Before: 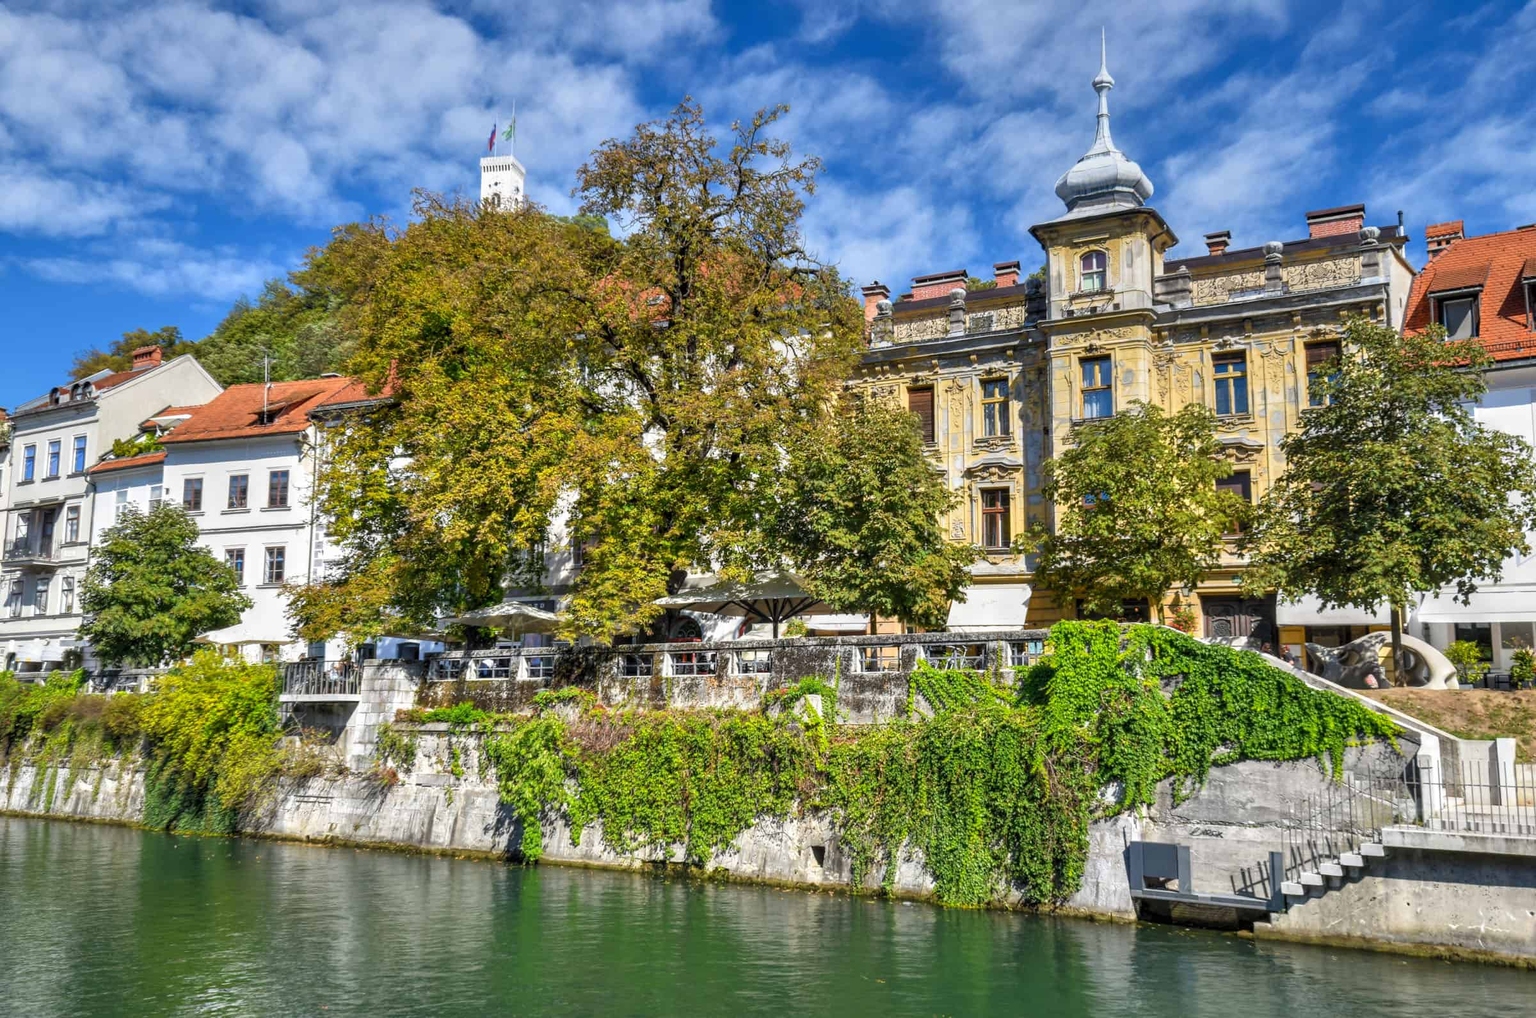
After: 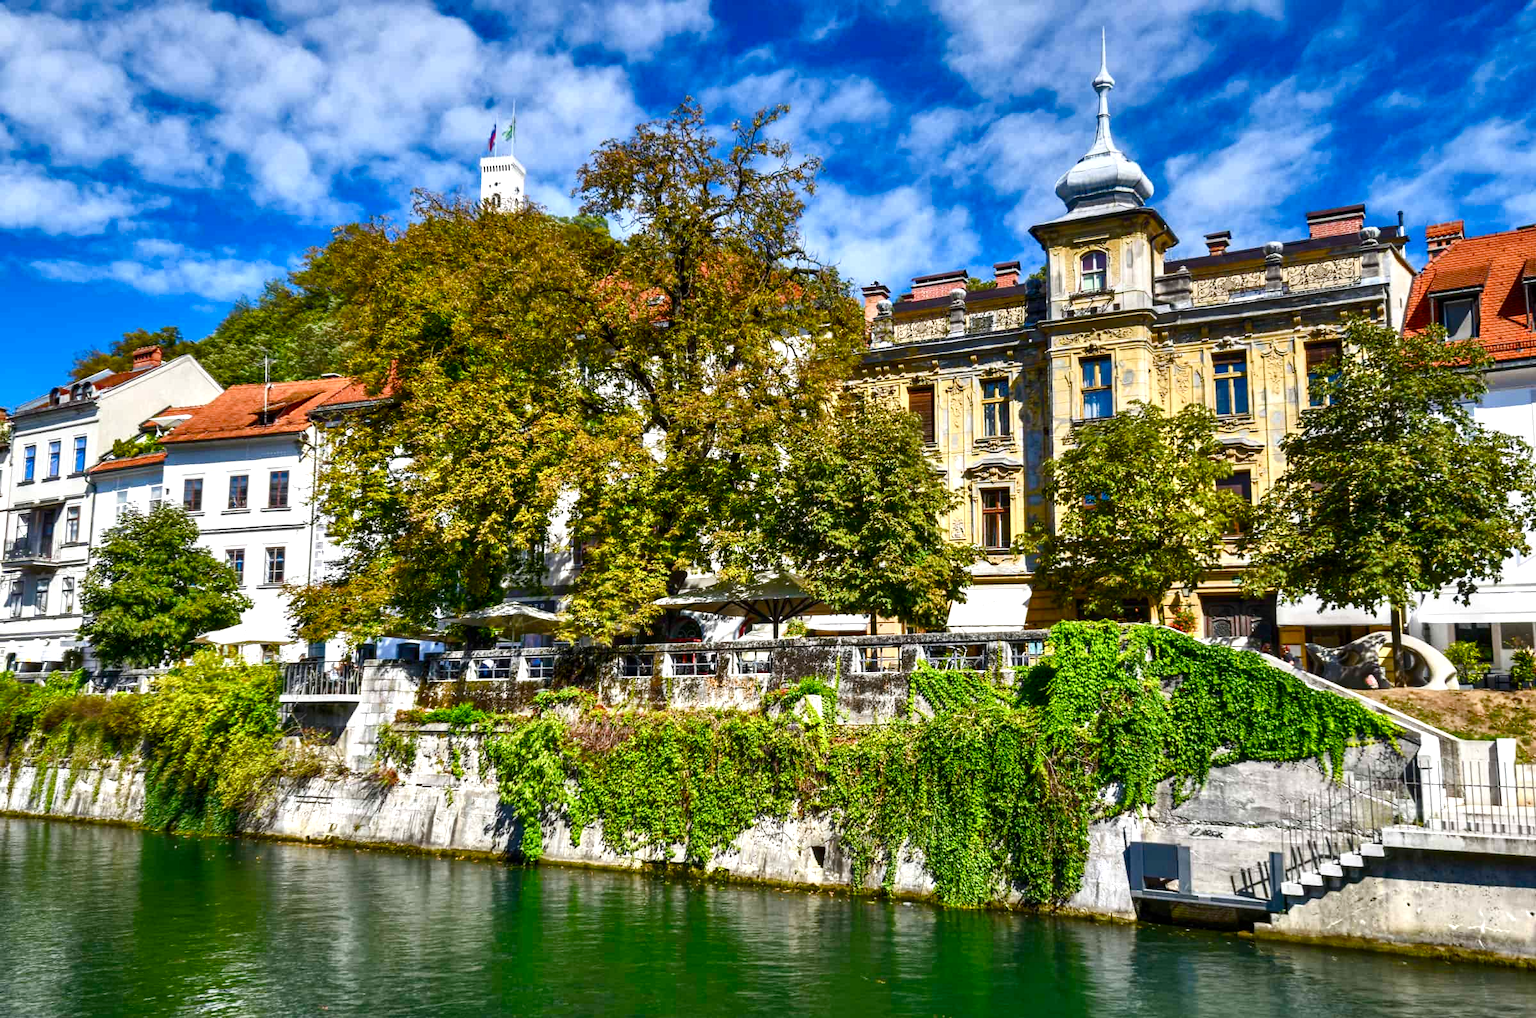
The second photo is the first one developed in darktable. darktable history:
contrast brightness saturation: contrast 0.13, brightness -0.05, saturation 0.16
color balance rgb: perceptual saturation grading › highlights -29.58%, perceptual saturation grading › mid-tones 29.47%, perceptual saturation grading › shadows 59.73%, perceptual brilliance grading › global brilliance -17.79%, perceptual brilliance grading › highlights 28.73%, global vibrance 15.44%
